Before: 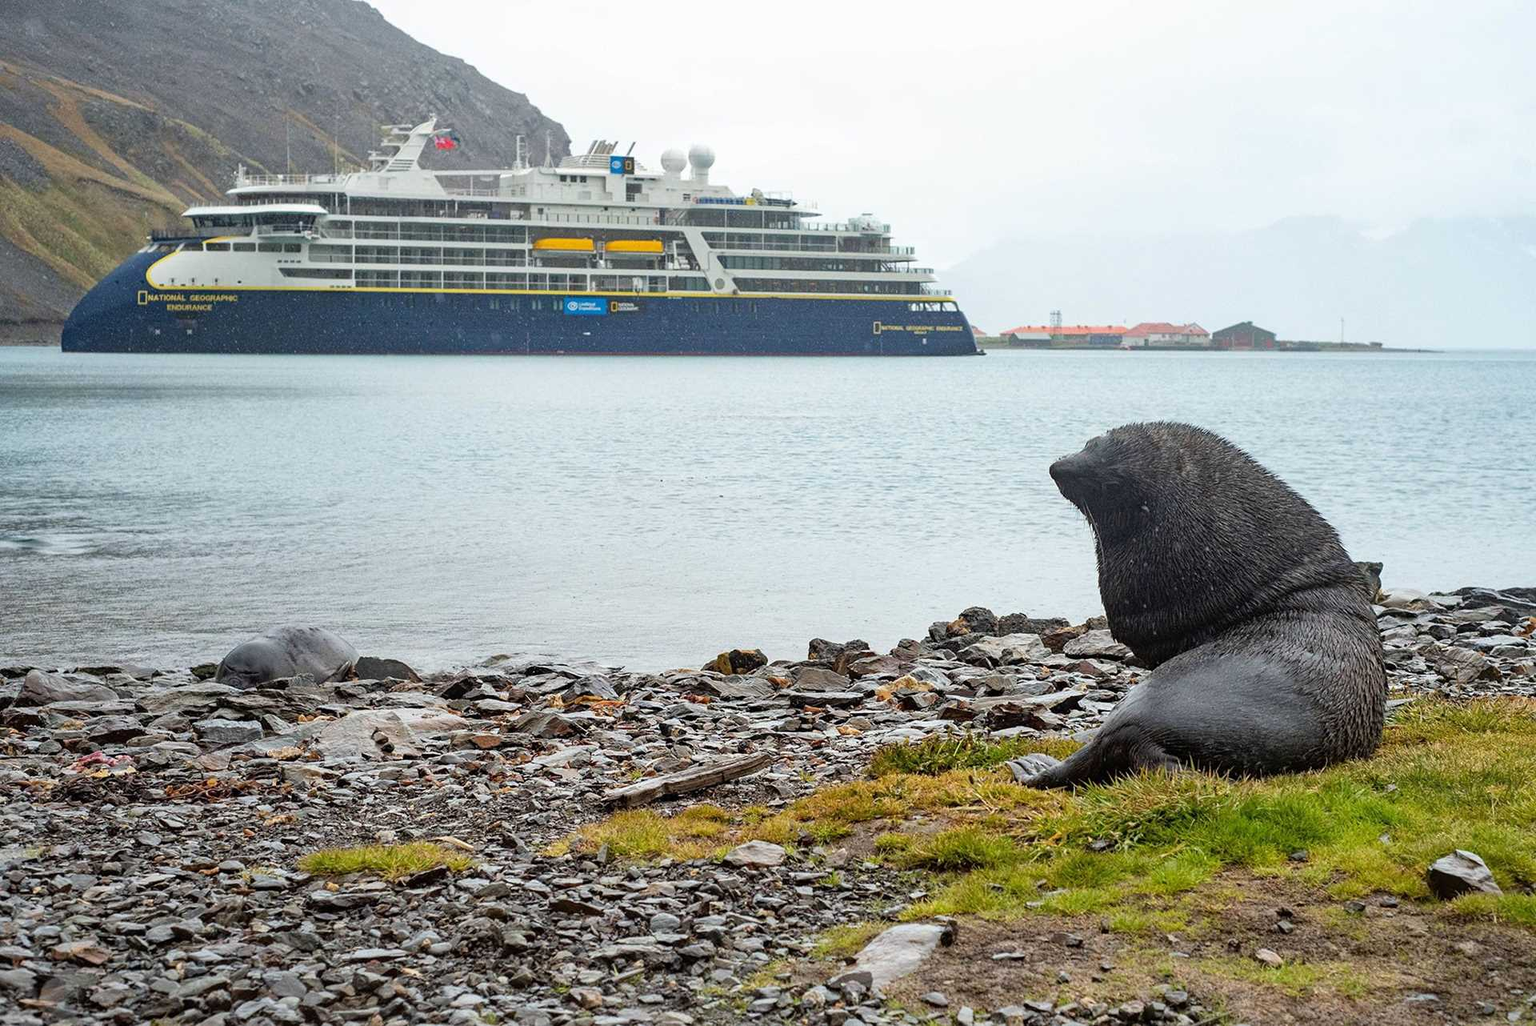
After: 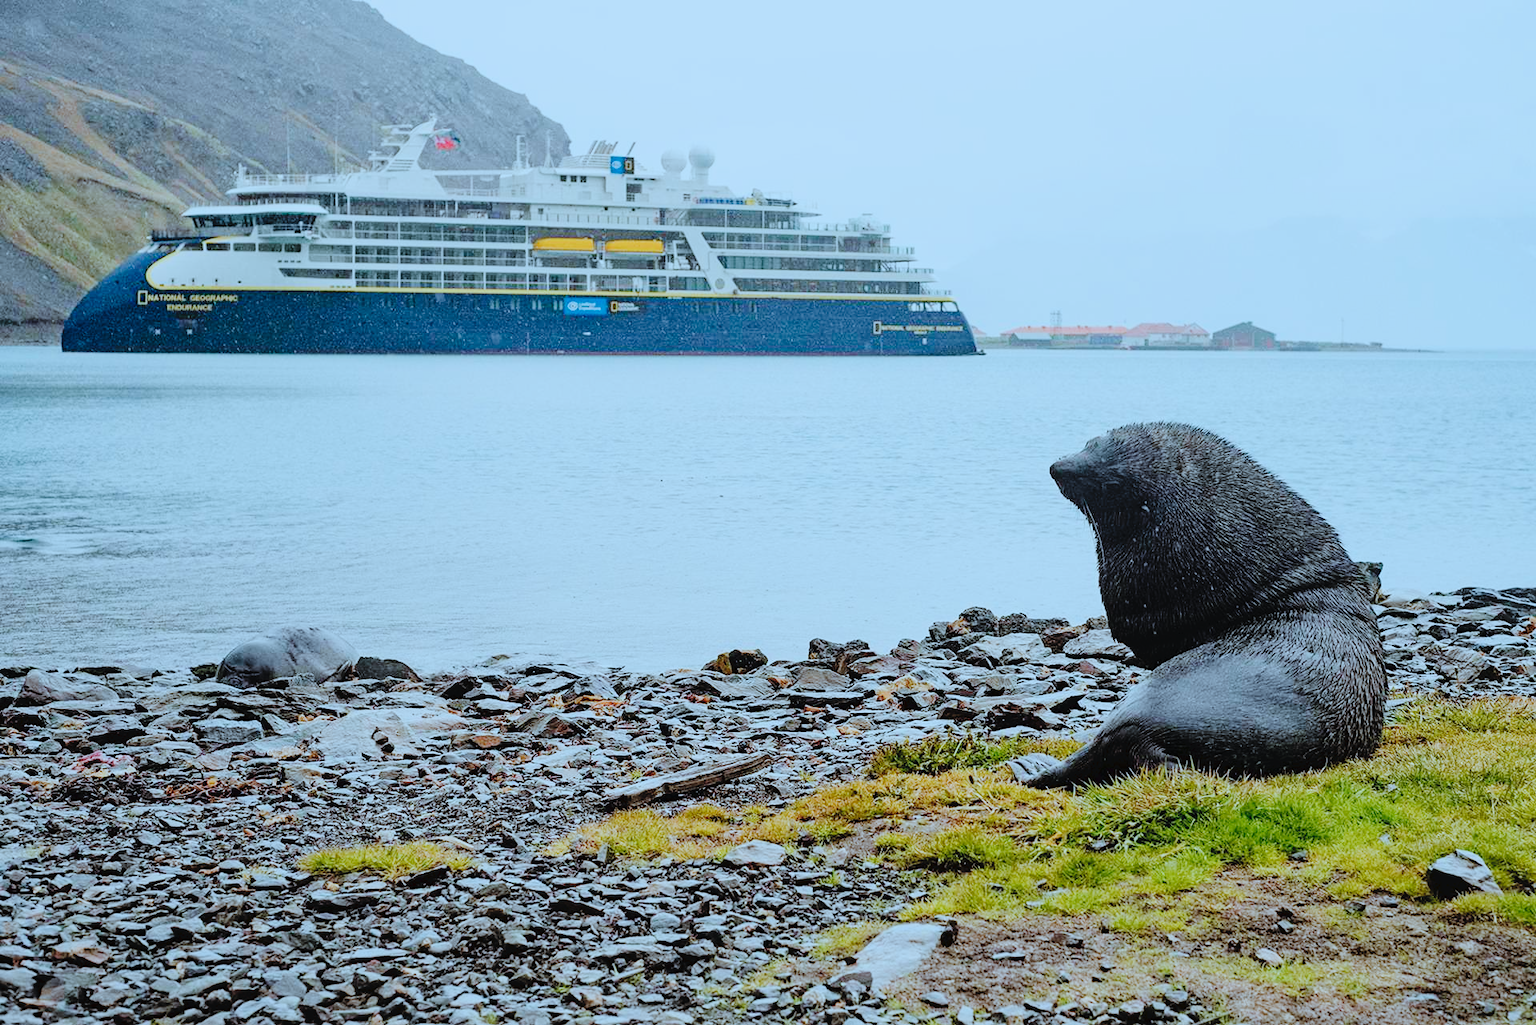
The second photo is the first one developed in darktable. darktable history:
color correction: highlights a* -9.73, highlights b* -21.22
tone curve: curves: ch0 [(0, 0) (0.003, 0.031) (0.011, 0.033) (0.025, 0.038) (0.044, 0.049) (0.069, 0.059) (0.1, 0.071) (0.136, 0.093) (0.177, 0.142) (0.224, 0.204) (0.277, 0.292) (0.335, 0.387) (0.399, 0.484) (0.468, 0.567) (0.543, 0.643) (0.623, 0.712) (0.709, 0.776) (0.801, 0.837) (0.898, 0.903) (1, 1)], preserve colors none
filmic rgb: black relative exposure -7.65 EV, white relative exposure 4.56 EV, hardness 3.61
